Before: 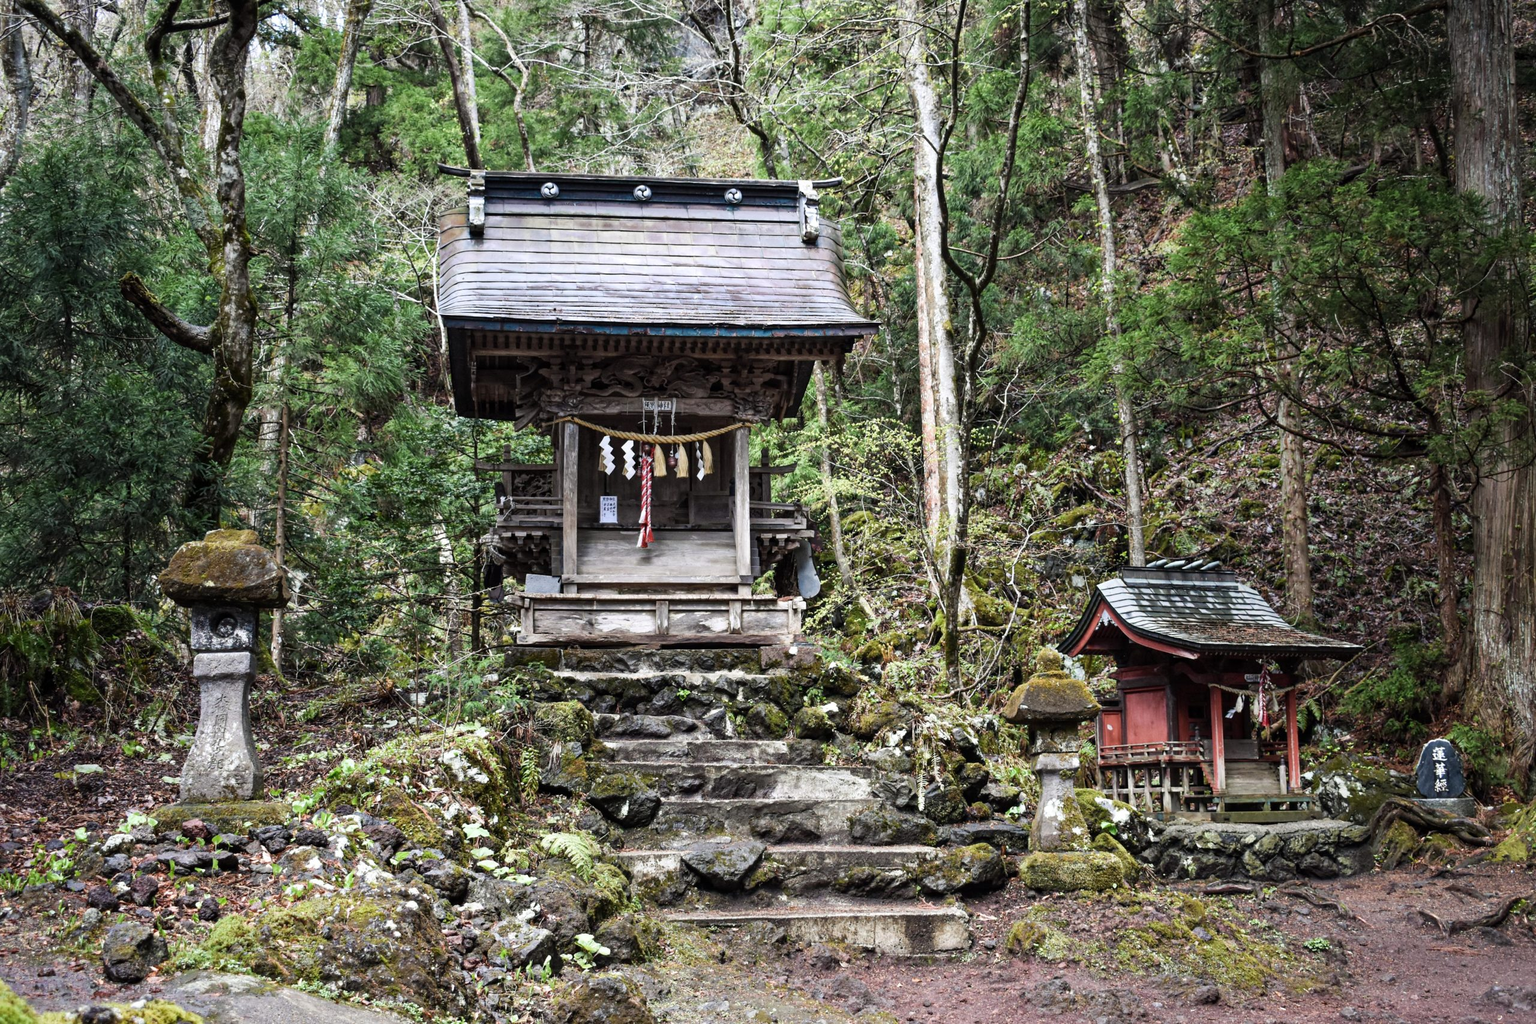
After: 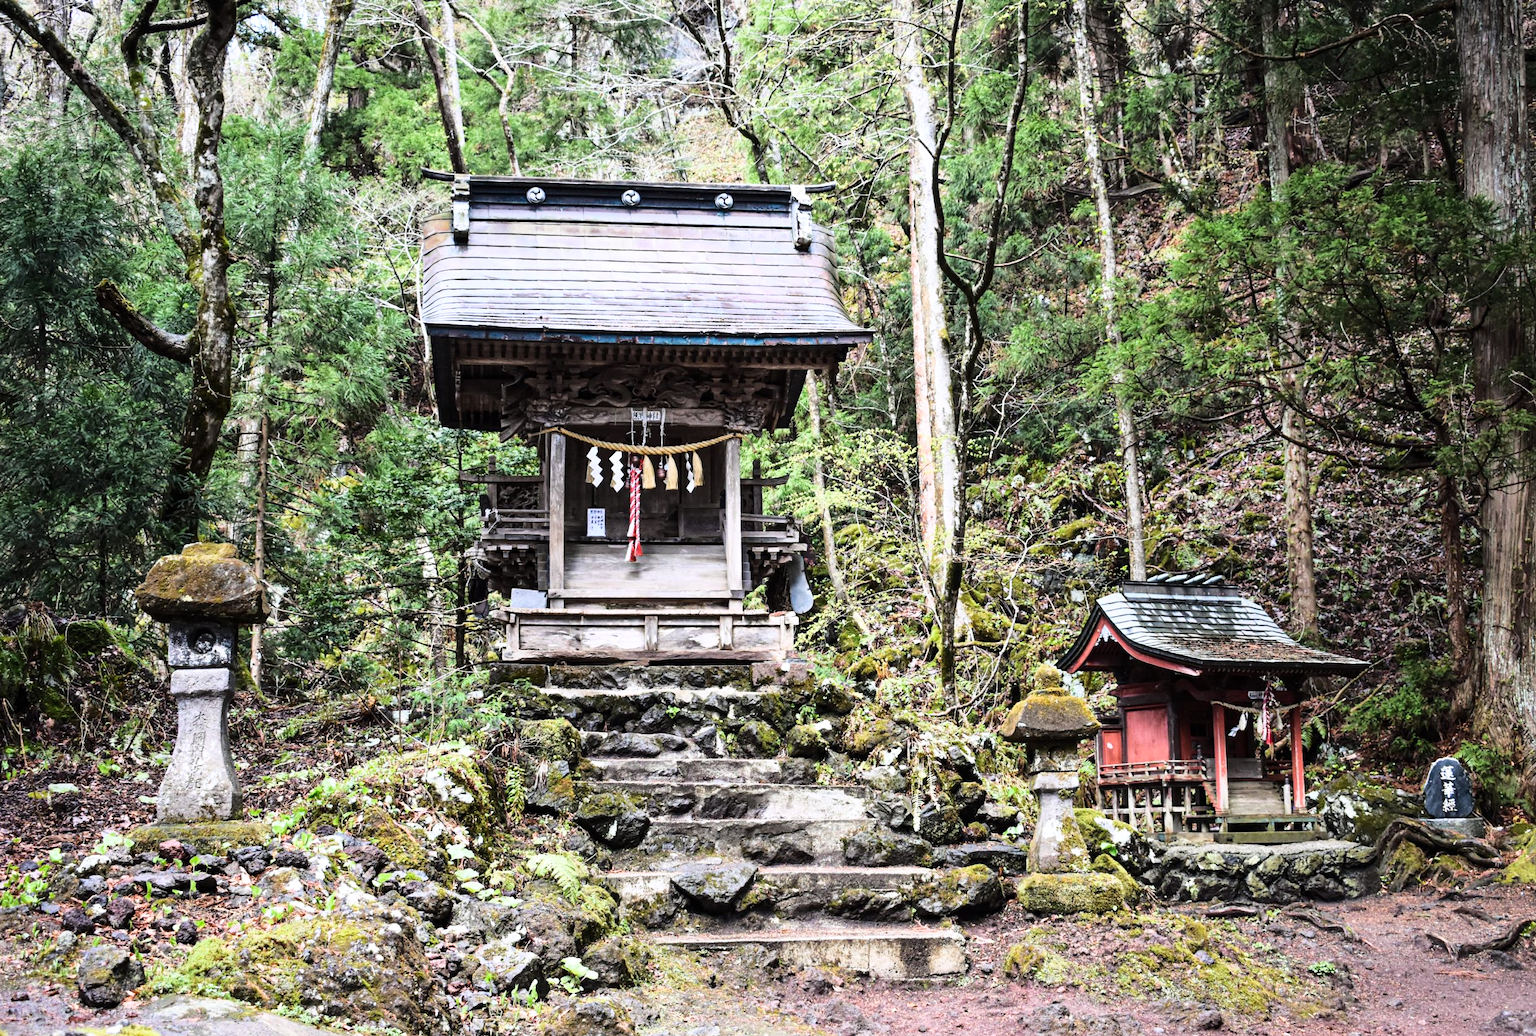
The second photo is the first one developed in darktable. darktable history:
crop and rotate: left 1.774%, right 0.633%, bottom 1.28%
vibrance: on, module defaults
white balance: red 1.004, blue 1.024
base curve: curves: ch0 [(0, 0) (0.028, 0.03) (0.121, 0.232) (0.46, 0.748) (0.859, 0.968) (1, 1)]
